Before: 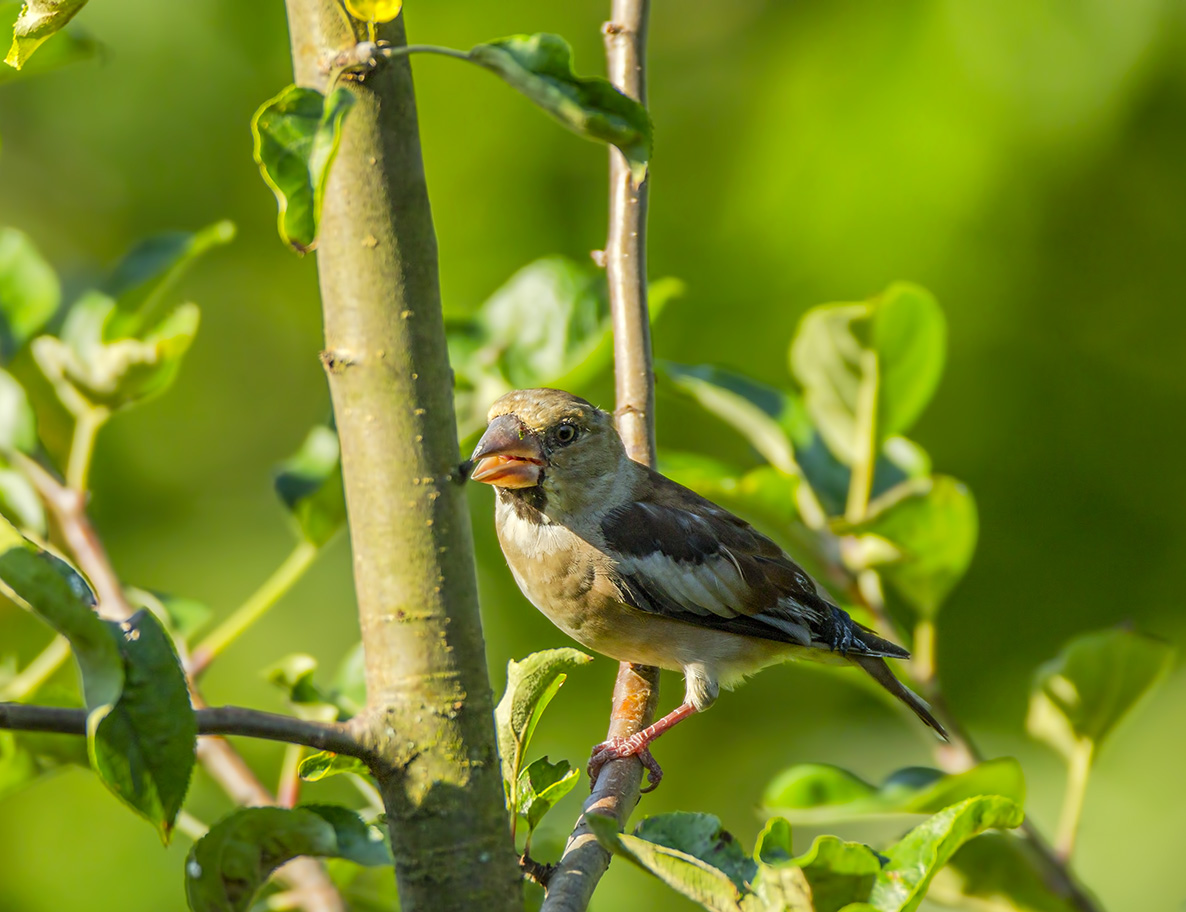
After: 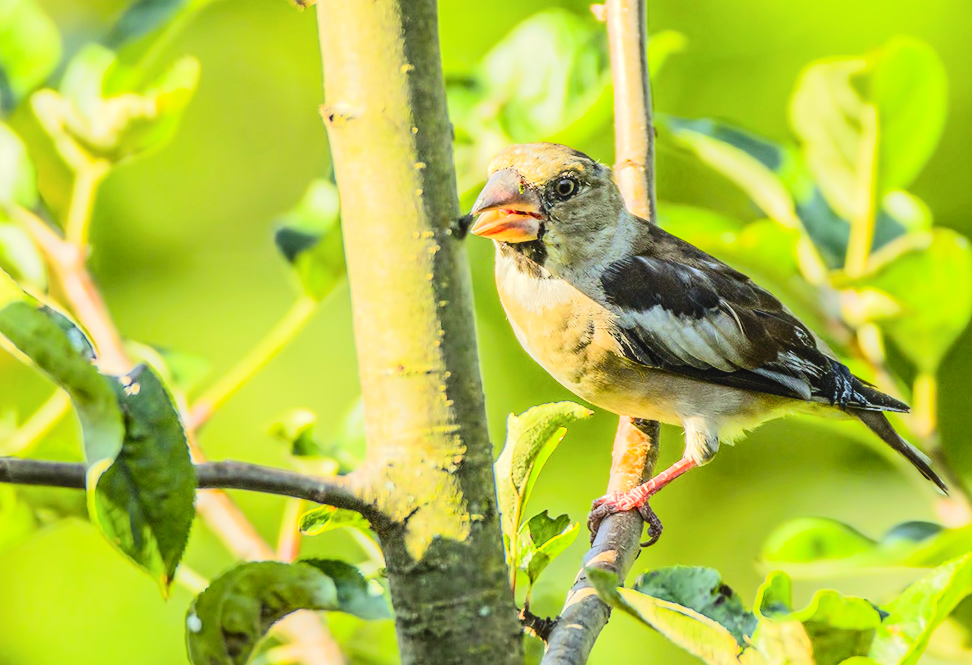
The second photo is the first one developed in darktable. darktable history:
crop: top 26.981%, right 17.973%
tone equalizer: -7 EV 0.148 EV, -6 EV 0.587 EV, -5 EV 1.13 EV, -4 EV 1.3 EV, -3 EV 1.14 EV, -2 EV 0.6 EV, -1 EV 0.164 EV, edges refinement/feathering 500, mask exposure compensation -1.57 EV, preserve details no
tone curve: curves: ch0 [(0, 0.038) (0.193, 0.212) (0.461, 0.502) (0.634, 0.709) (0.852, 0.89) (1, 0.967)]; ch1 [(0, 0) (0.35, 0.356) (0.45, 0.453) (0.504, 0.503) (0.532, 0.524) (0.558, 0.555) (0.735, 0.762) (1, 1)]; ch2 [(0, 0) (0.281, 0.266) (0.456, 0.469) (0.5, 0.5) (0.533, 0.545) (0.606, 0.598) (0.646, 0.654) (1, 1)], color space Lab, independent channels, preserve colors none
local contrast: detail 118%
